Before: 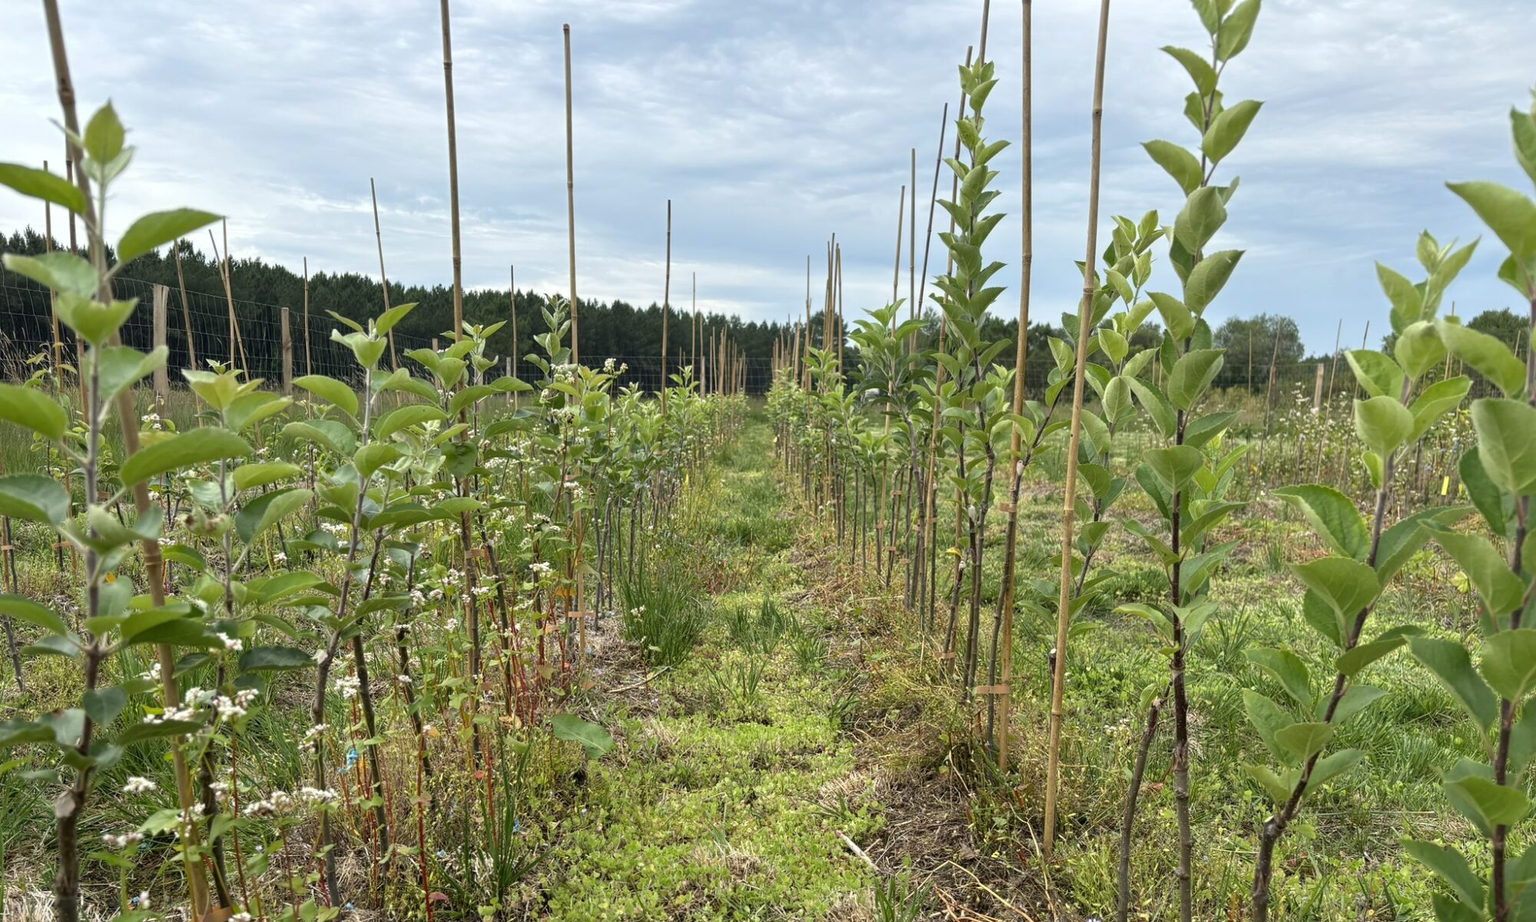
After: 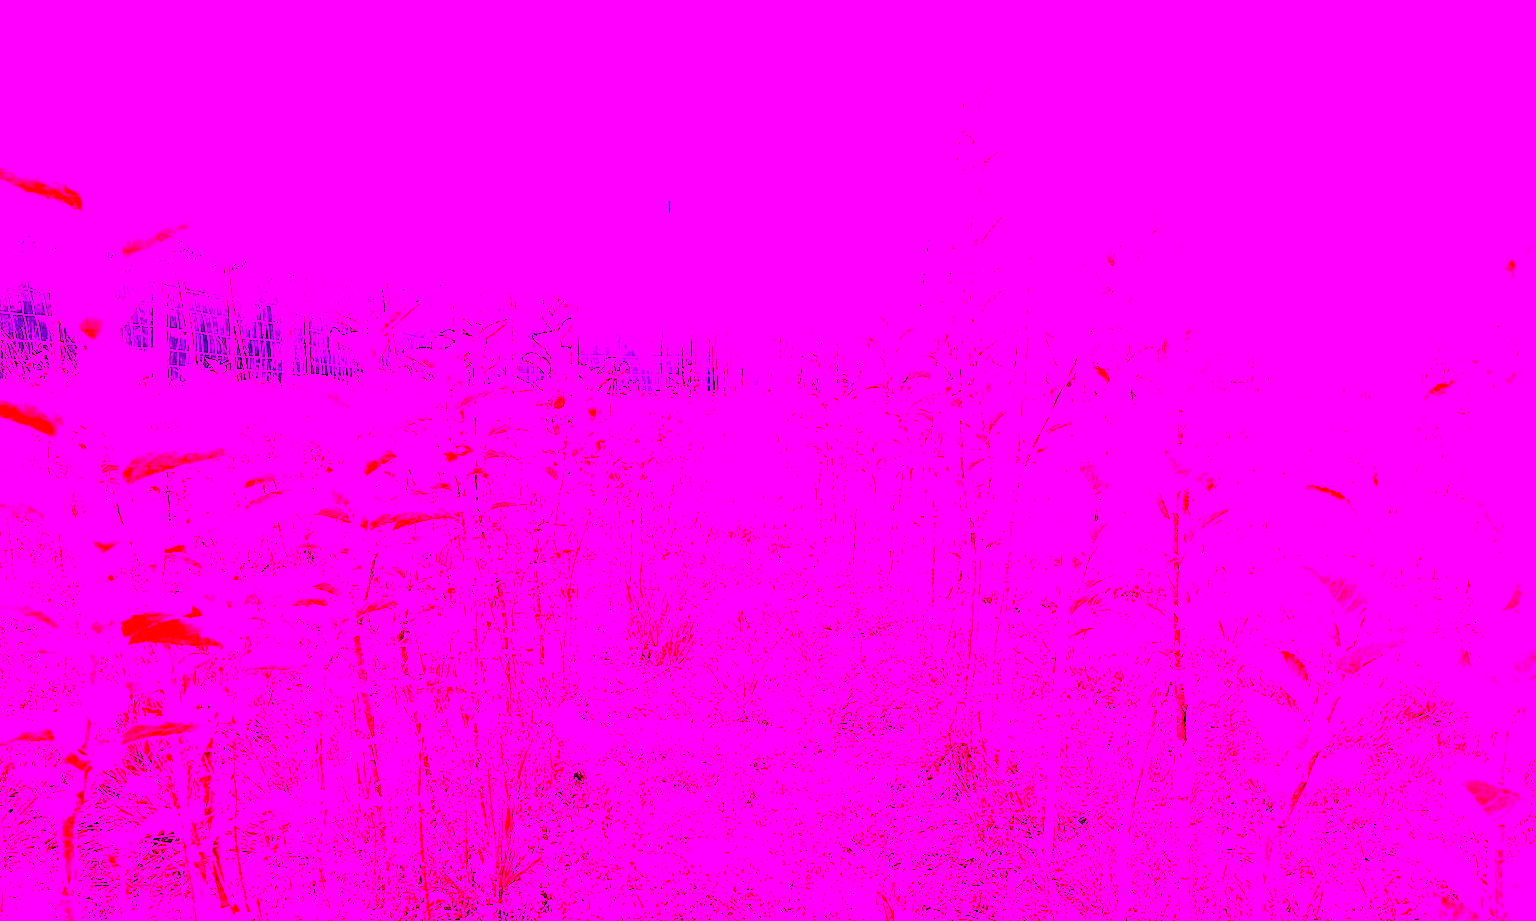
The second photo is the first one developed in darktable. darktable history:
white balance: red 8, blue 8
haze removal: compatibility mode true, adaptive false
